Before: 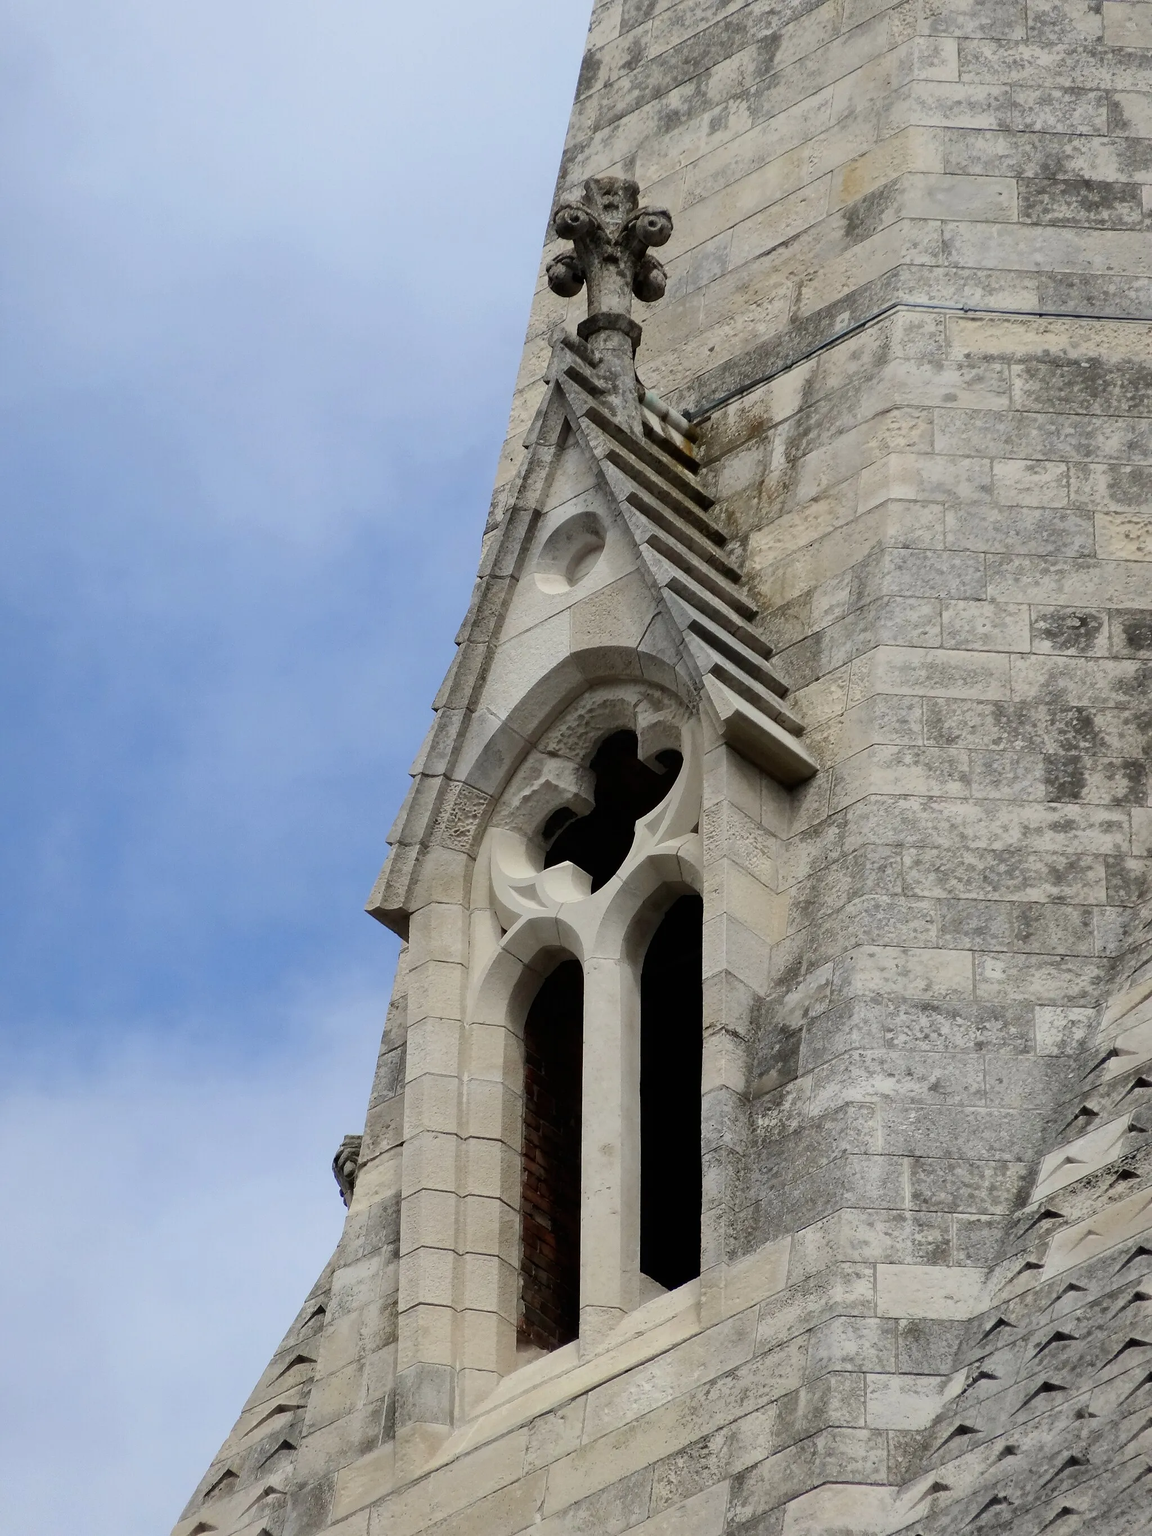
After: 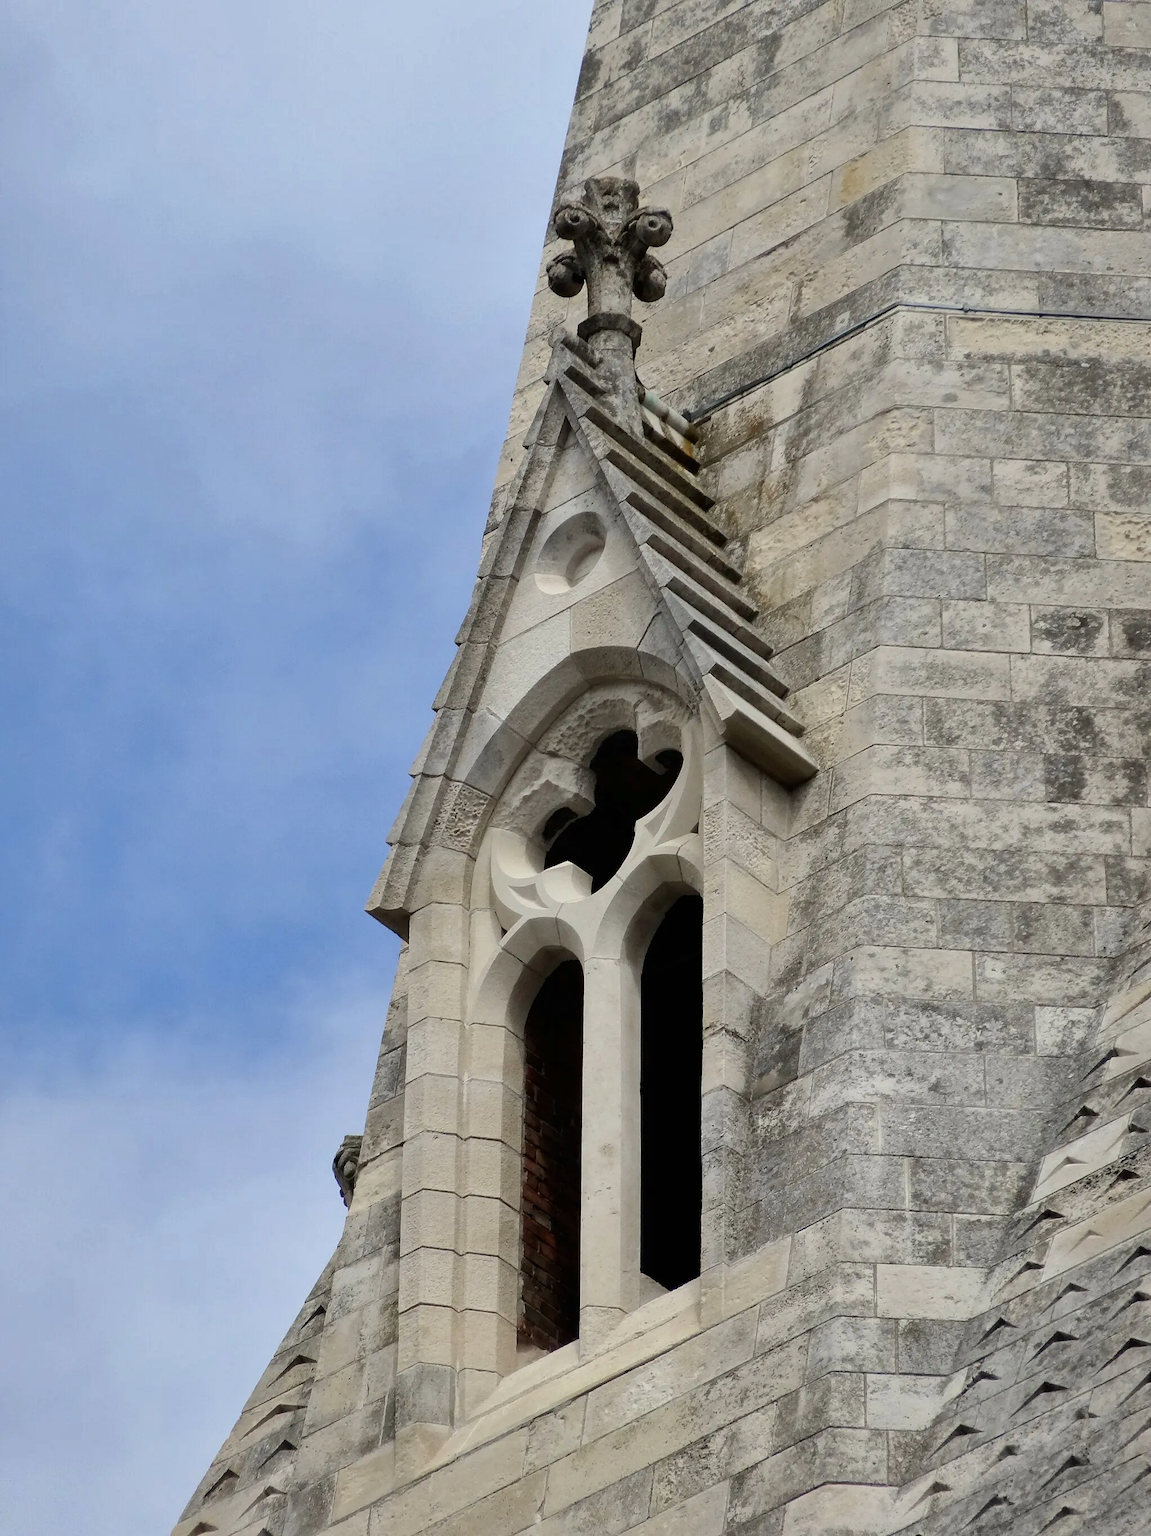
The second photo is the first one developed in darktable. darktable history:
shadows and highlights: soften with gaussian
exposure: exposure 0.124 EV, compensate highlight preservation false
base curve: curves: ch0 [(0, 0) (0.297, 0.298) (1, 1)], preserve colors none
